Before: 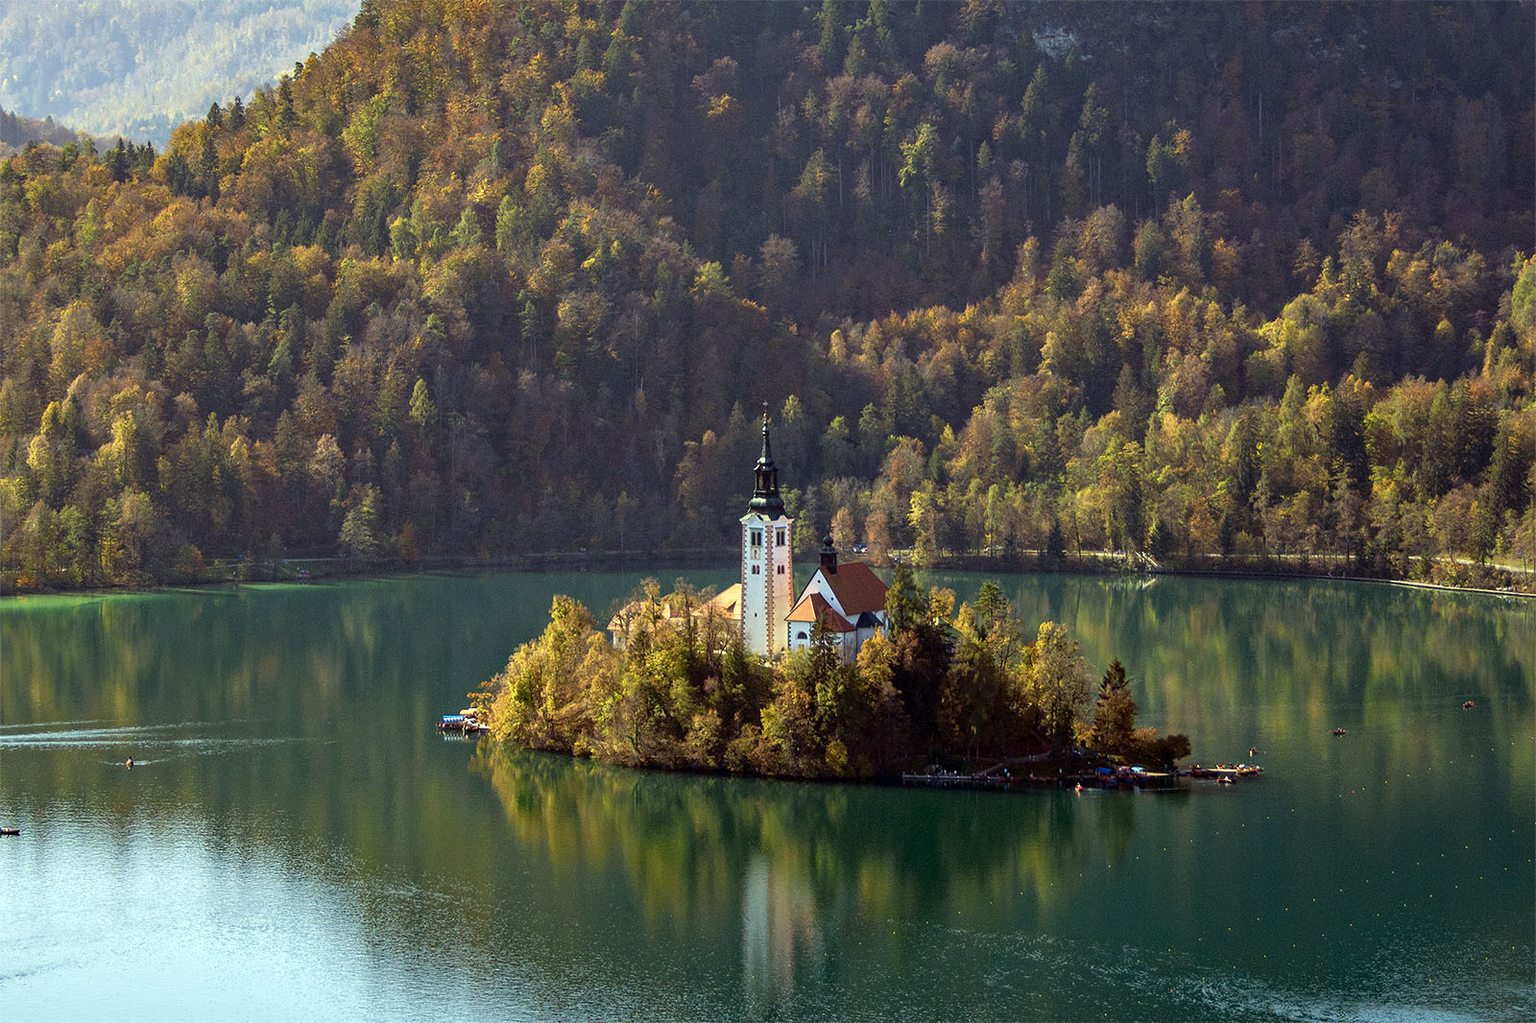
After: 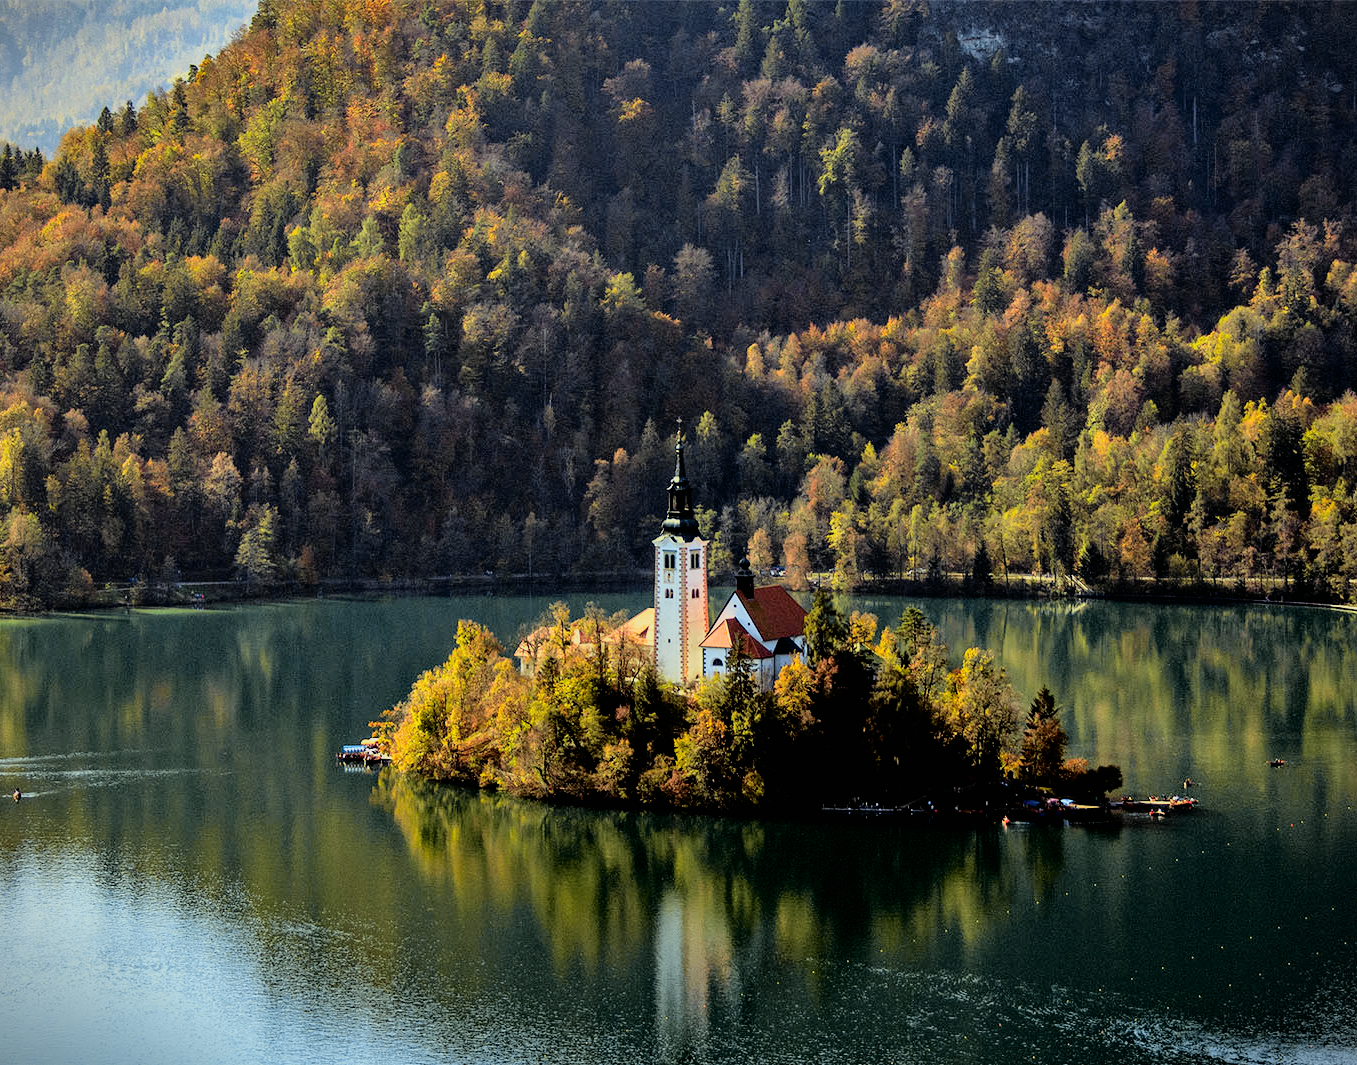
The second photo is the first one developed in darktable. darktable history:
crop: left 7.382%, right 7.804%
tone curve: curves: ch0 [(0, 0) (0.07, 0.052) (0.23, 0.254) (0.486, 0.53) (0.822, 0.825) (0.994, 0.955)]; ch1 [(0, 0) (0.226, 0.261) (0.379, 0.442) (0.469, 0.472) (0.495, 0.495) (0.514, 0.504) (0.561, 0.568) (0.59, 0.612) (1, 1)]; ch2 [(0, 0) (0.269, 0.299) (0.459, 0.441) (0.498, 0.499) (0.523, 0.52) (0.551, 0.576) (0.629, 0.643) (0.659, 0.681) (0.718, 0.764) (1, 1)], color space Lab, independent channels, preserve colors none
shadows and highlights: shadows 24.53, highlights -76.76, soften with gaussian
vignetting: fall-off start 99.67%
tone equalizer: on, module defaults
filmic rgb: black relative exposure -5.13 EV, white relative exposure 3.21 EV, hardness 3.44, contrast 1.197, highlights saturation mix -30.77%, iterations of high-quality reconstruction 0
